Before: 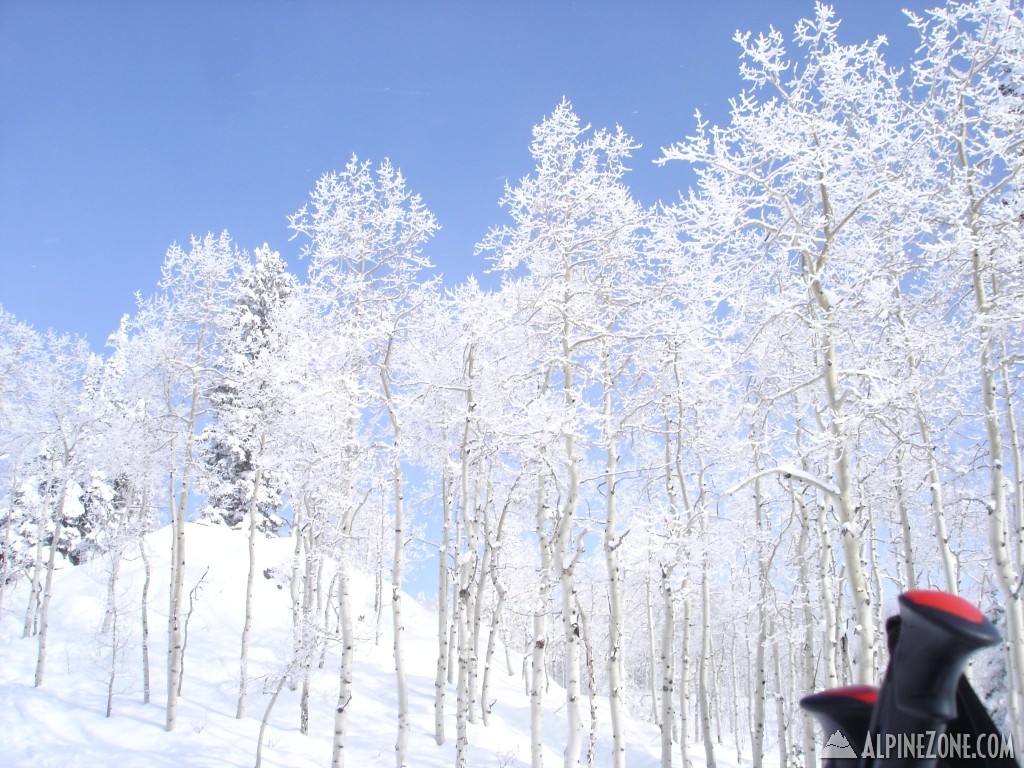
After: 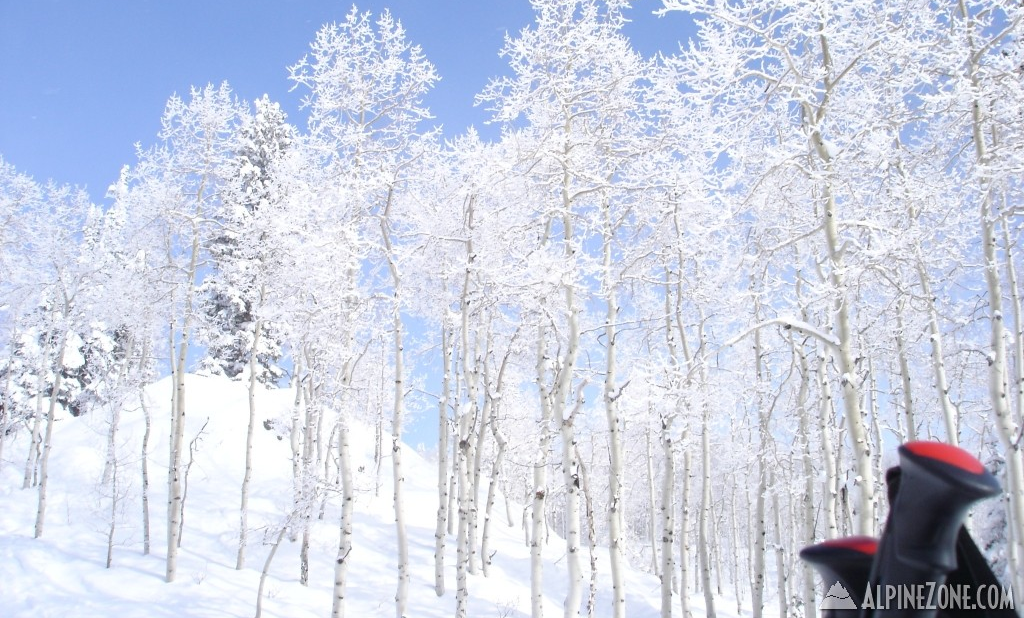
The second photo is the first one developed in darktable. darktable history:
crop and rotate: top 19.409%
